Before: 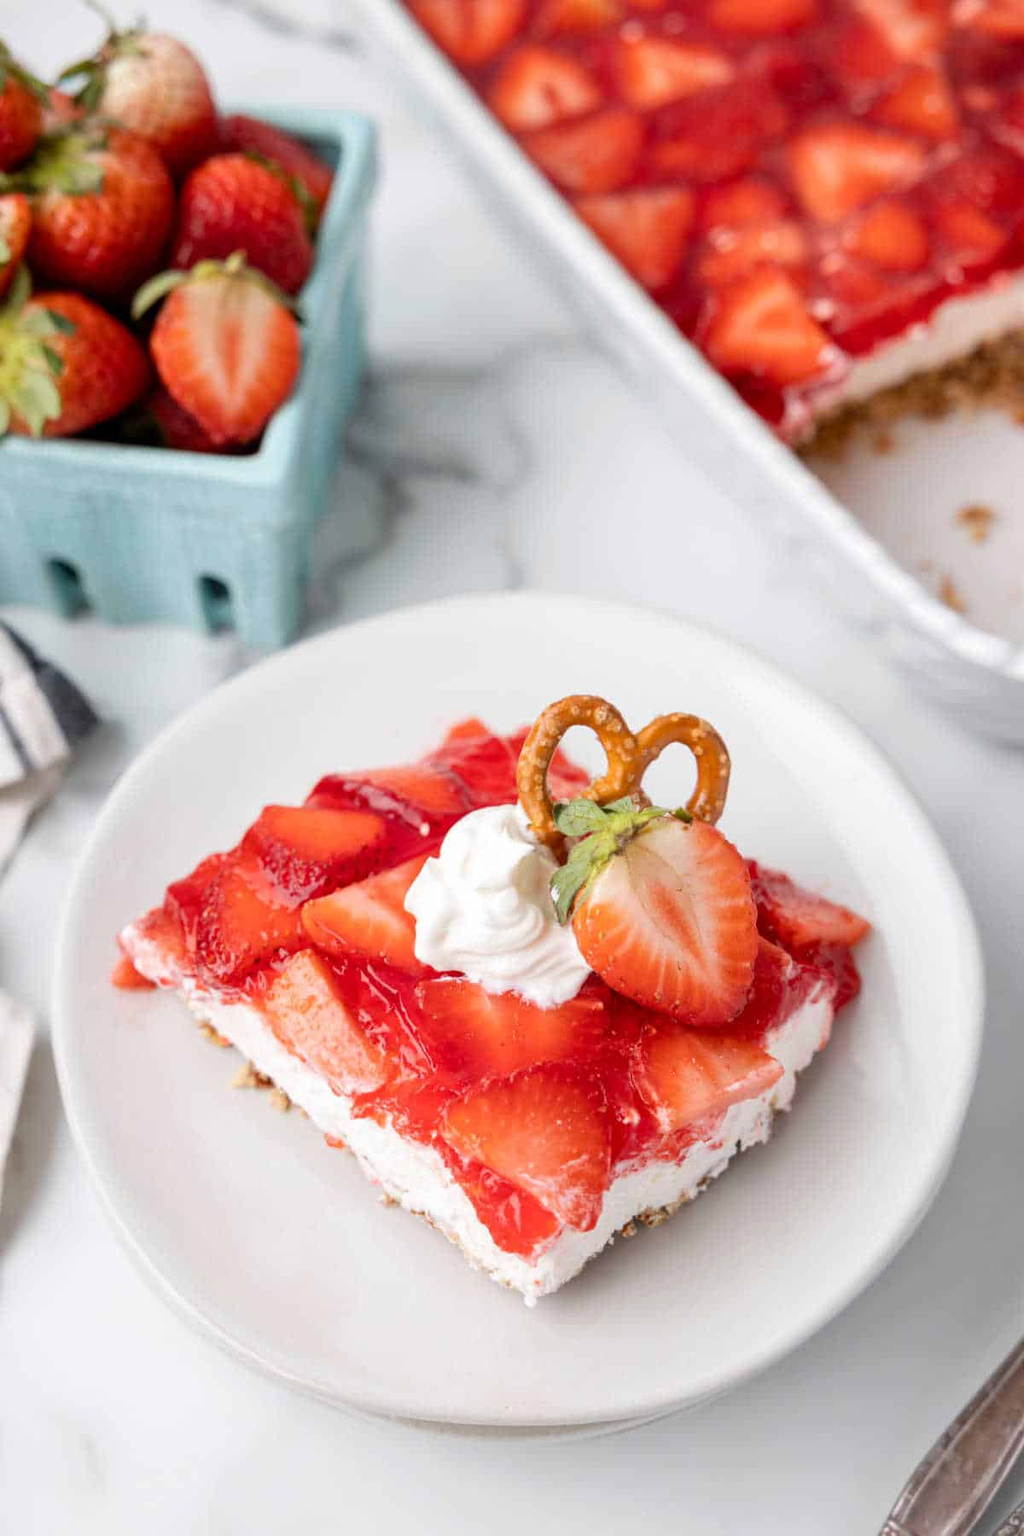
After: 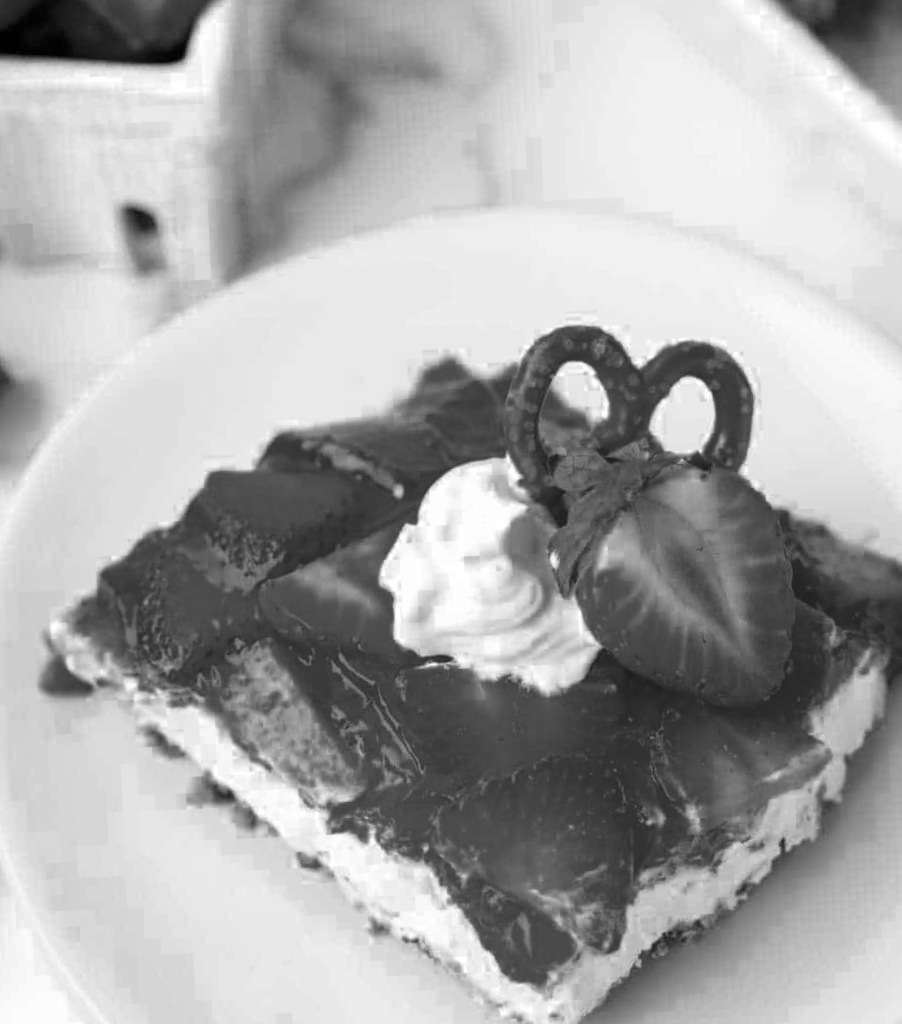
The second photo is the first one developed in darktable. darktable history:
rotate and perspective: rotation -2.56°, automatic cropping off
crop: left 11.123%, top 27.61%, right 18.3%, bottom 17.034%
color zones: curves: ch0 [(0.287, 0.048) (0.493, 0.484) (0.737, 0.816)]; ch1 [(0, 0) (0.143, 0) (0.286, 0) (0.429, 0) (0.571, 0) (0.714, 0) (0.857, 0)]
